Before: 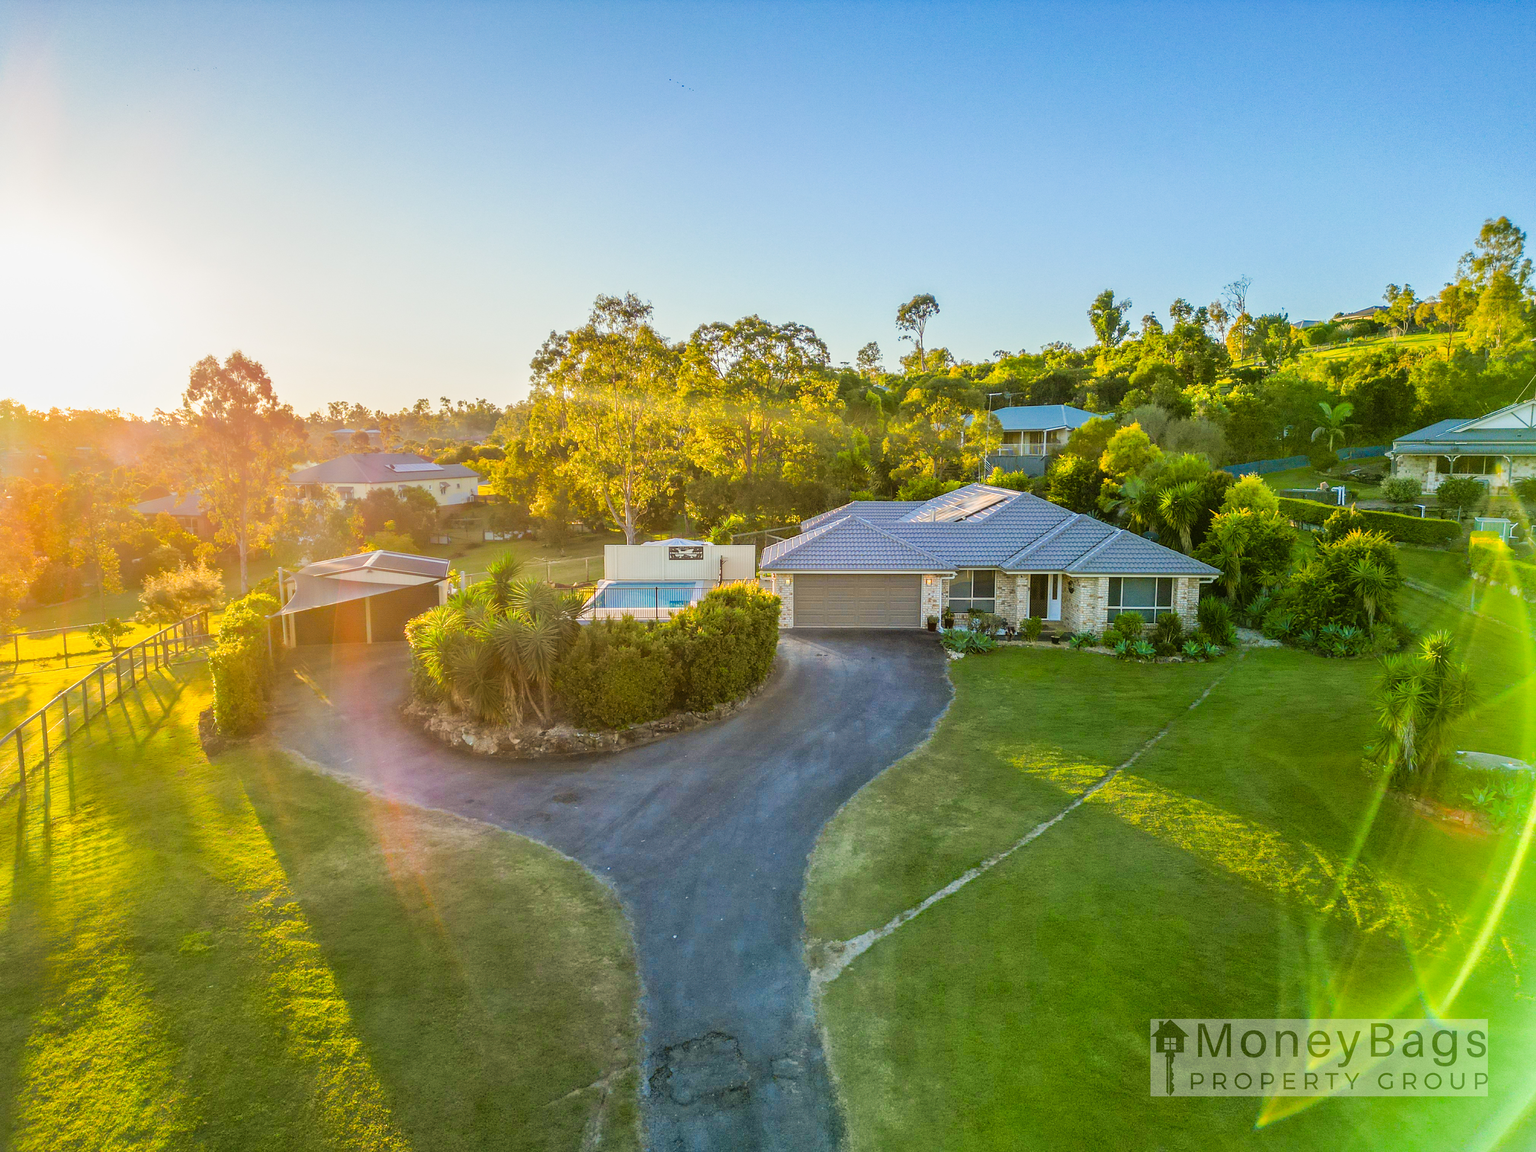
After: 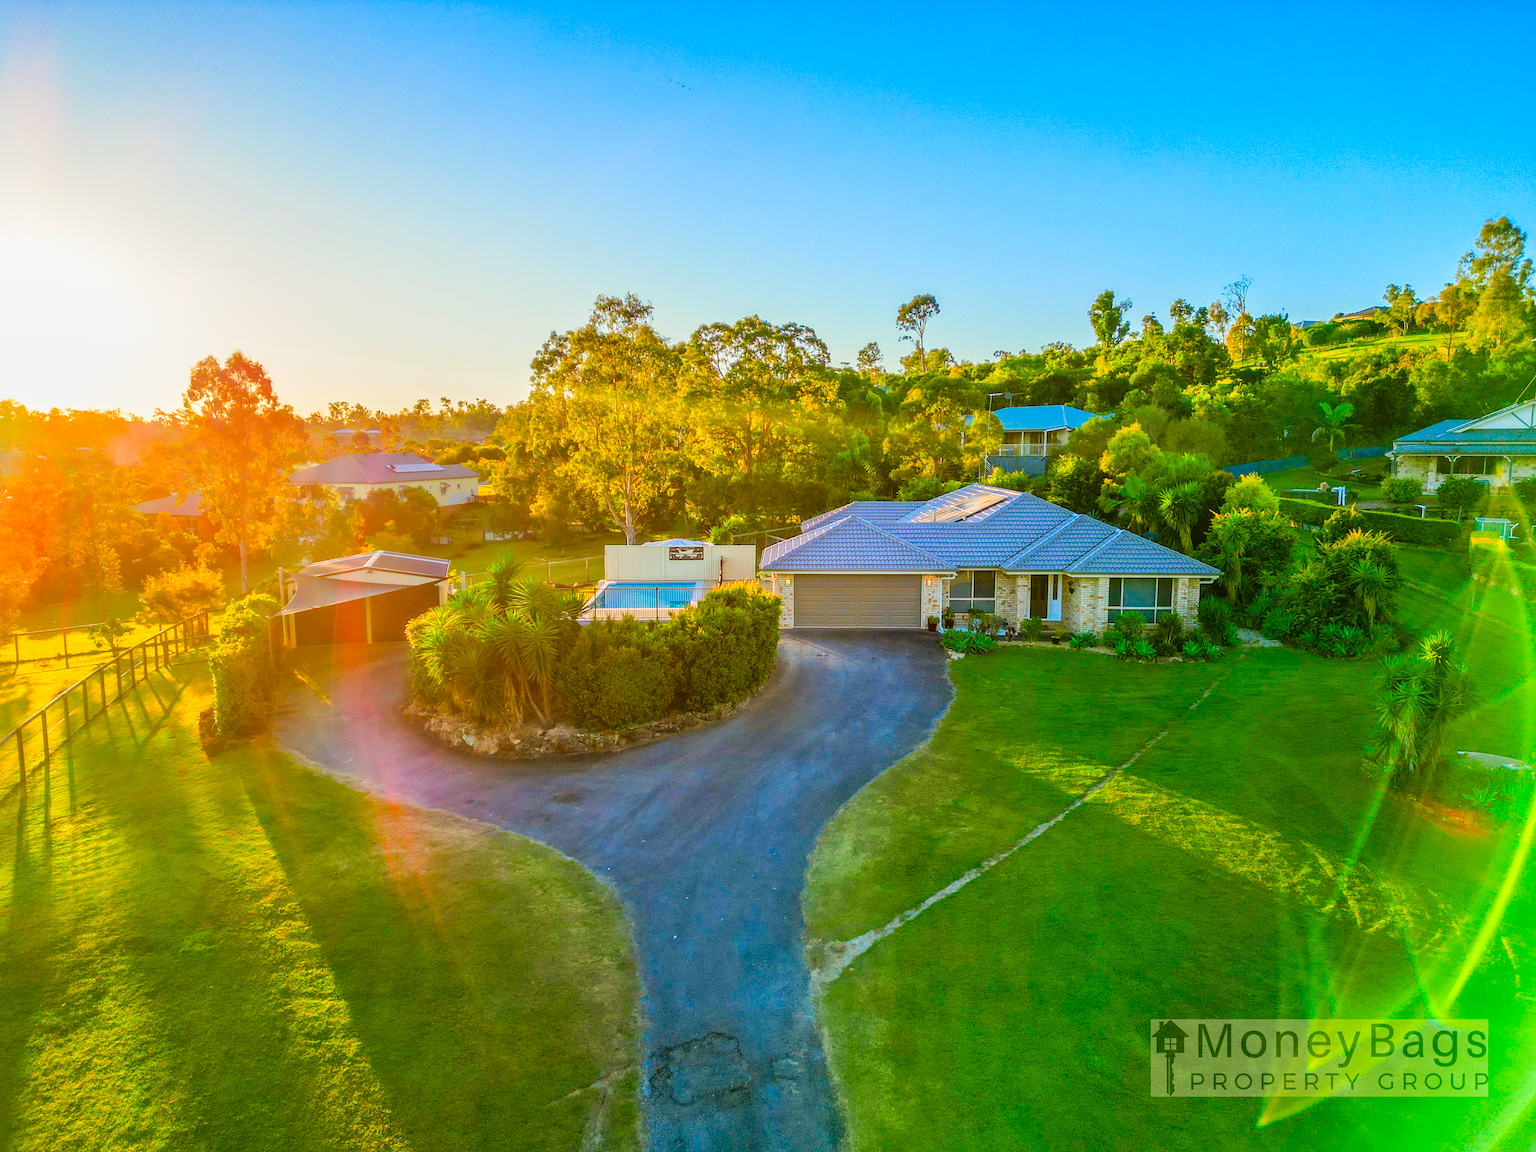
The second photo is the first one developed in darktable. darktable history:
color correction: saturation 1.8
